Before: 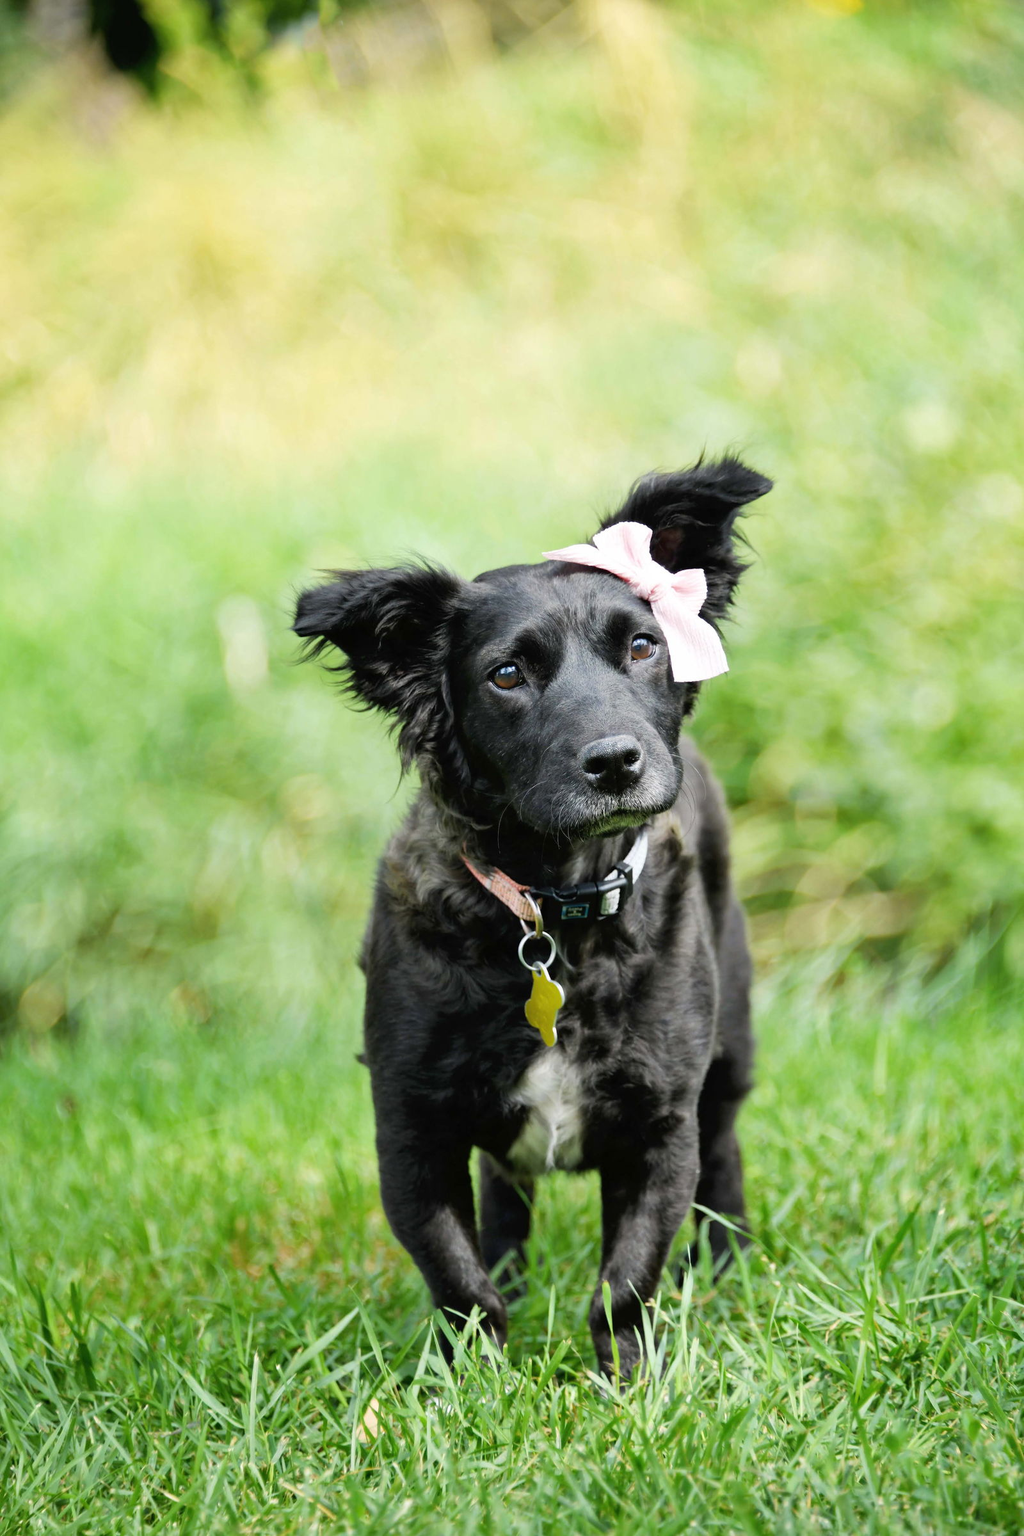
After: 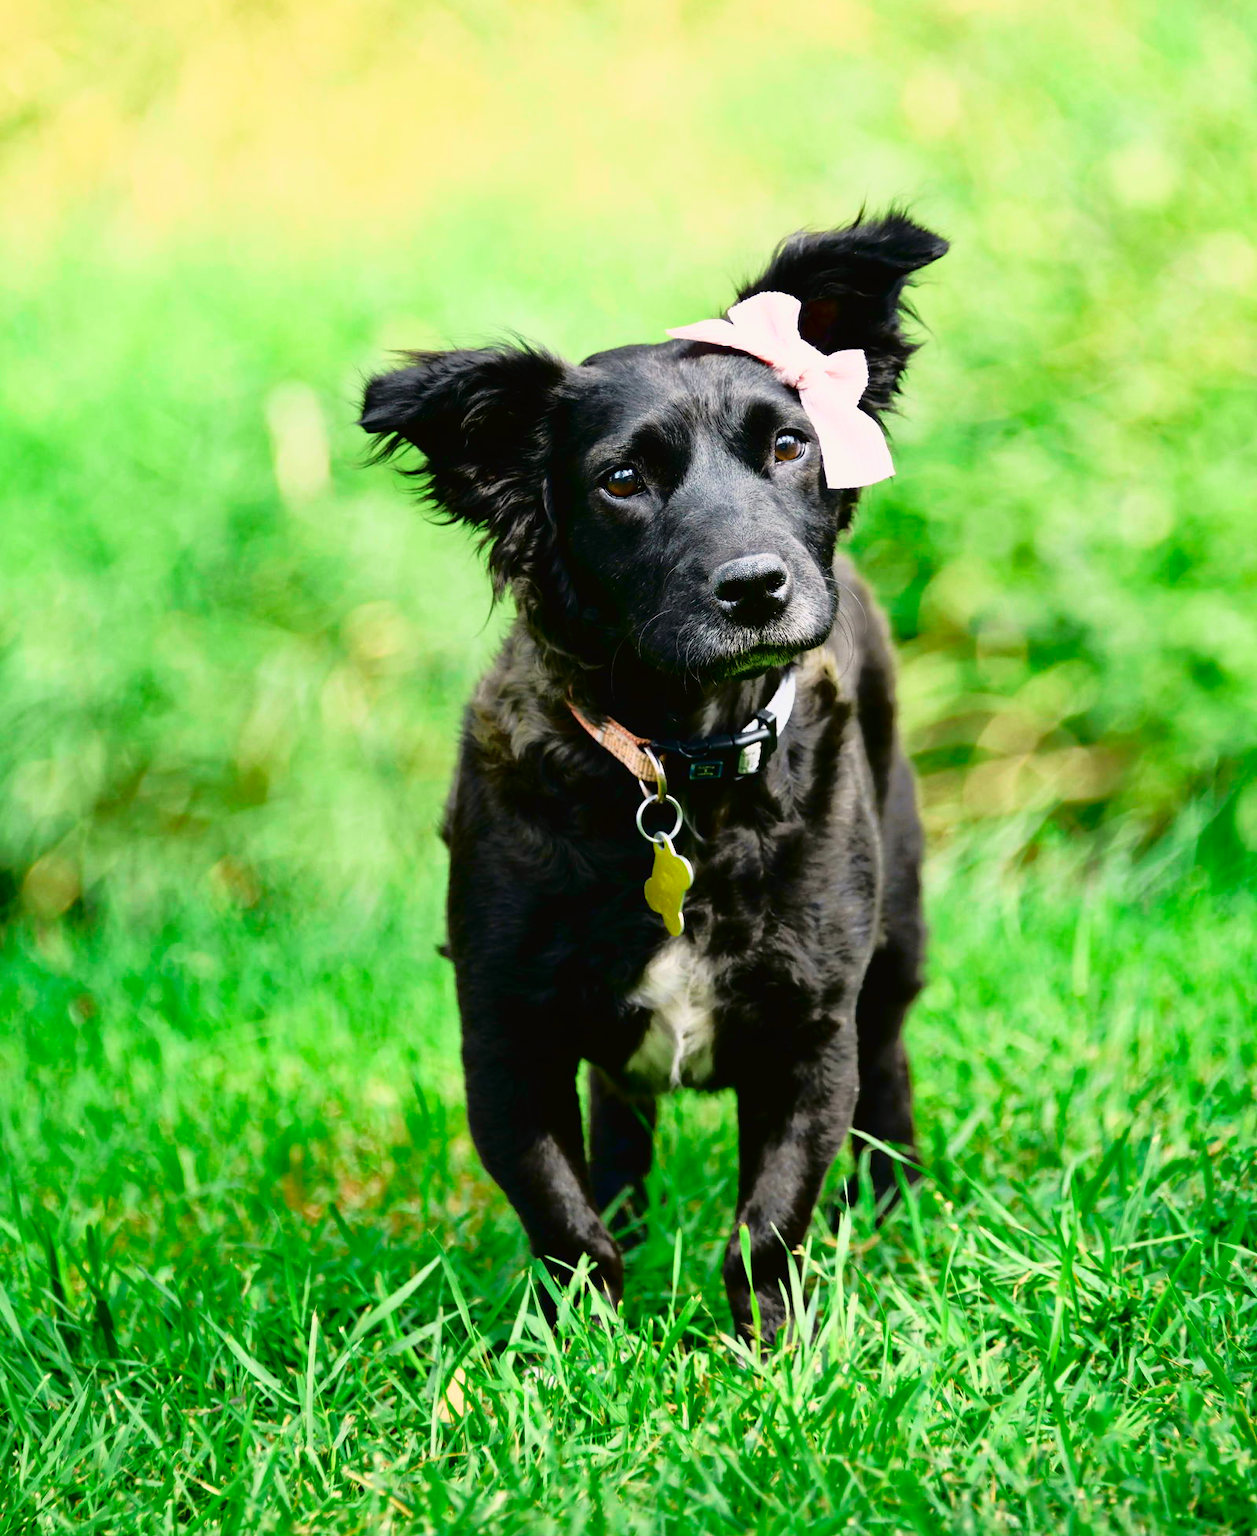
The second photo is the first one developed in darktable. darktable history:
color balance: mode lift, gamma, gain (sRGB), lift [1, 1, 1.022, 1.026]
crop and rotate: top 18.507%
tone curve: curves: ch0 [(0, 0.015) (0.091, 0.055) (0.184, 0.159) (0.304, 0.382) (0.492, 0.579) (0.628, 0.755) (0.832, 0.932) (0.984, 0.963)]; ch1 [(0, 0) (0.34, 0.235) (0.493, 0.5) (0.554, 0.56) (0.764, 0.815) (1, 1)]; ch2 [(0, 0) (0.44, 0.458) (0.476, 0.477) (0.542, 0.586) (0.674, 0.724) (1, 1)], color space Lab, independent channels, preserve colors none
contrast brightness saturation: brightness -0.2, saturation 0.08
